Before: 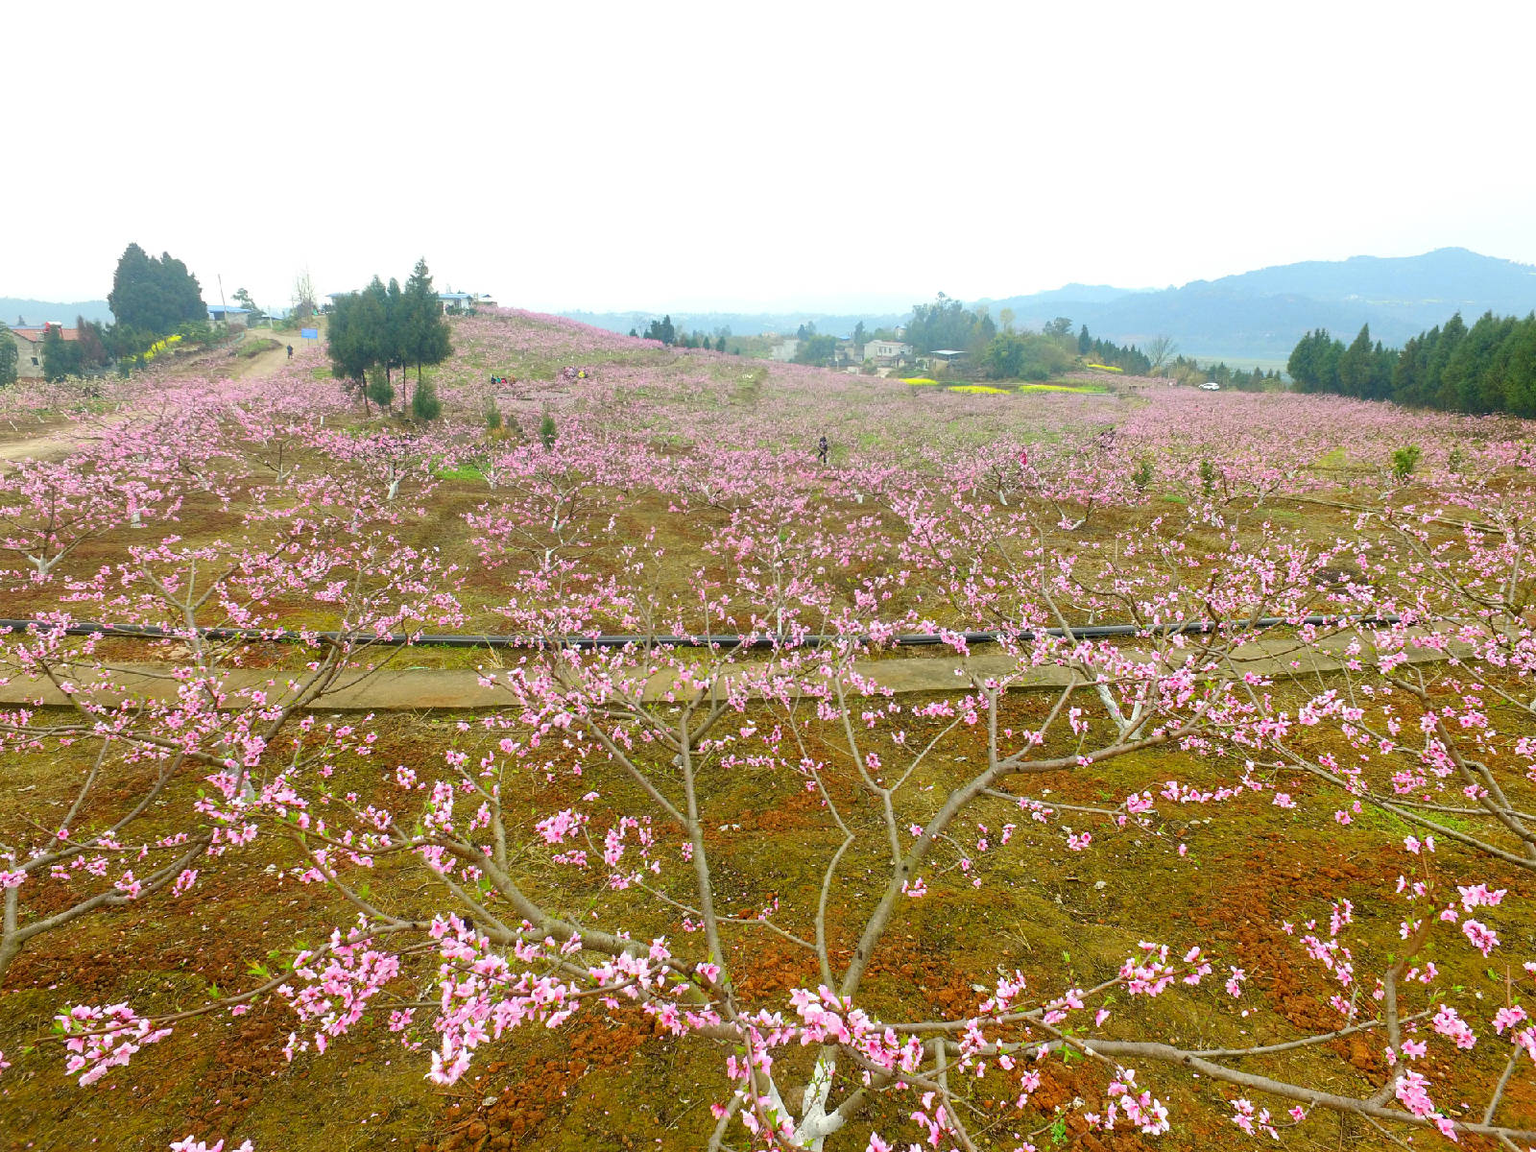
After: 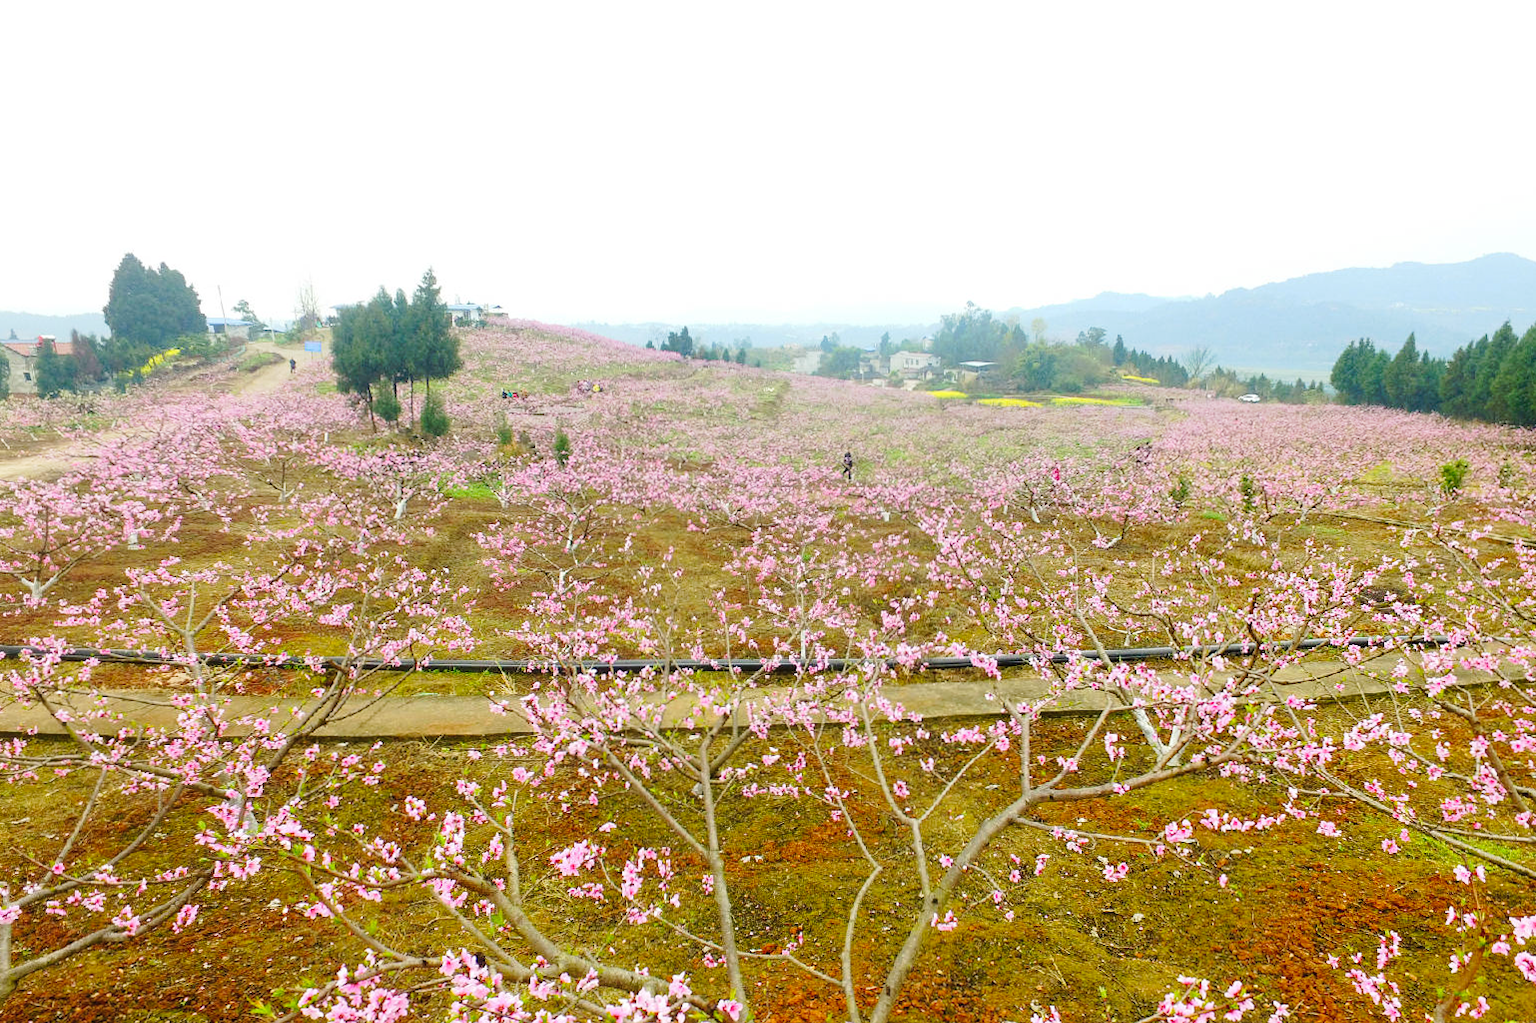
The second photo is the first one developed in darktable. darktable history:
tone curve: curves: ch0 [(0, 0) (0.003, 0.008) (0.011, 0.017) (0.025, 0.027) (0.044, 0.043) (0.069, 0.059) (0.1, 0.086) (0.136, 0.112) (0.177, 0.152) (0.224, 0.203) (0.277, 0.277) (0.335, 0.346) (0.399, 0.439) (0.468, 0.527) (0.543, 0.613) (0.623, 0.693) (0.709, 0.787) (0.801, 0.863) (0.898, 0.927) (1, 1)], preserve colors none
crop and rotate: angle 0.2°, left 0.275%, right 3.127%, bottom 14.18%
